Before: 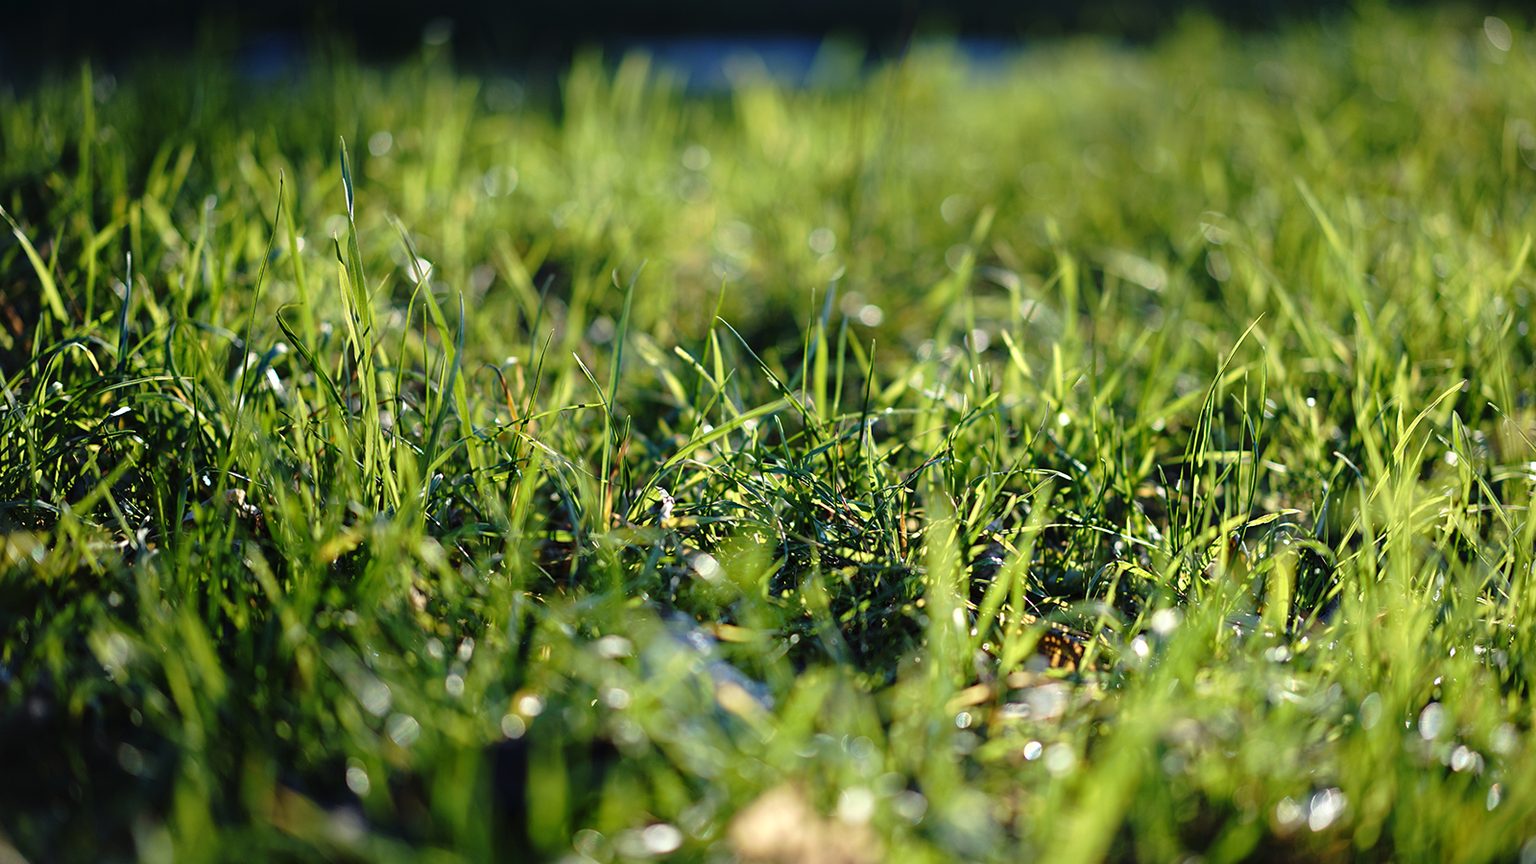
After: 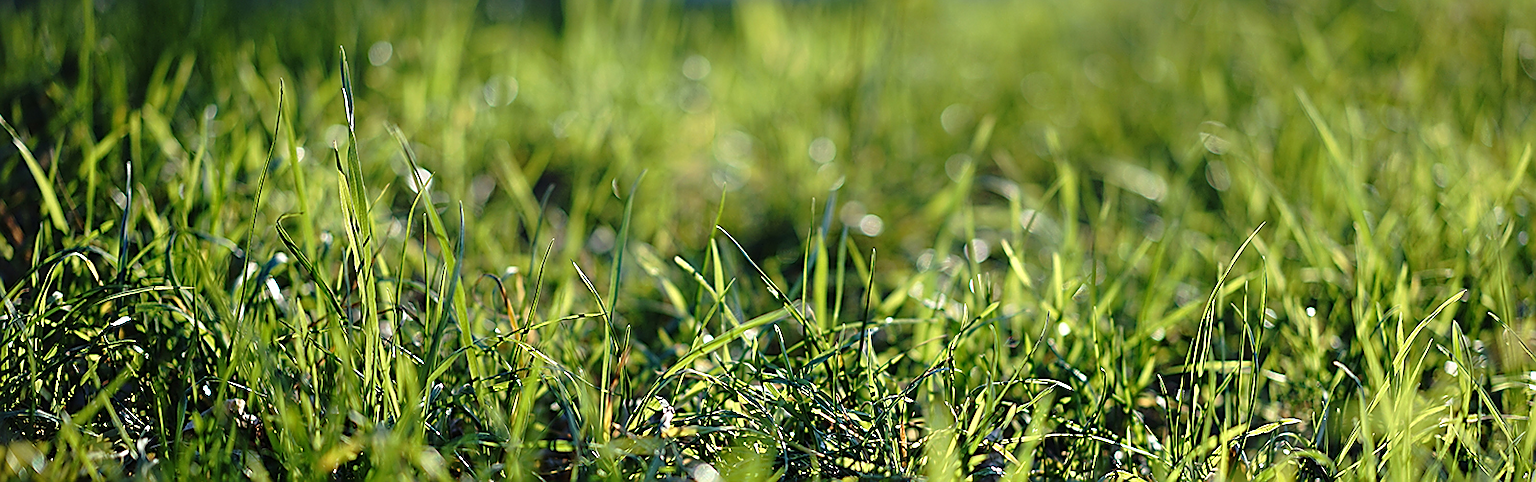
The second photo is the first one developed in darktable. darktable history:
crop and rotate: top 10.551%, bottom 33.526%
sharpen: radius 1.387, amount 1.267, threshold 0.611
